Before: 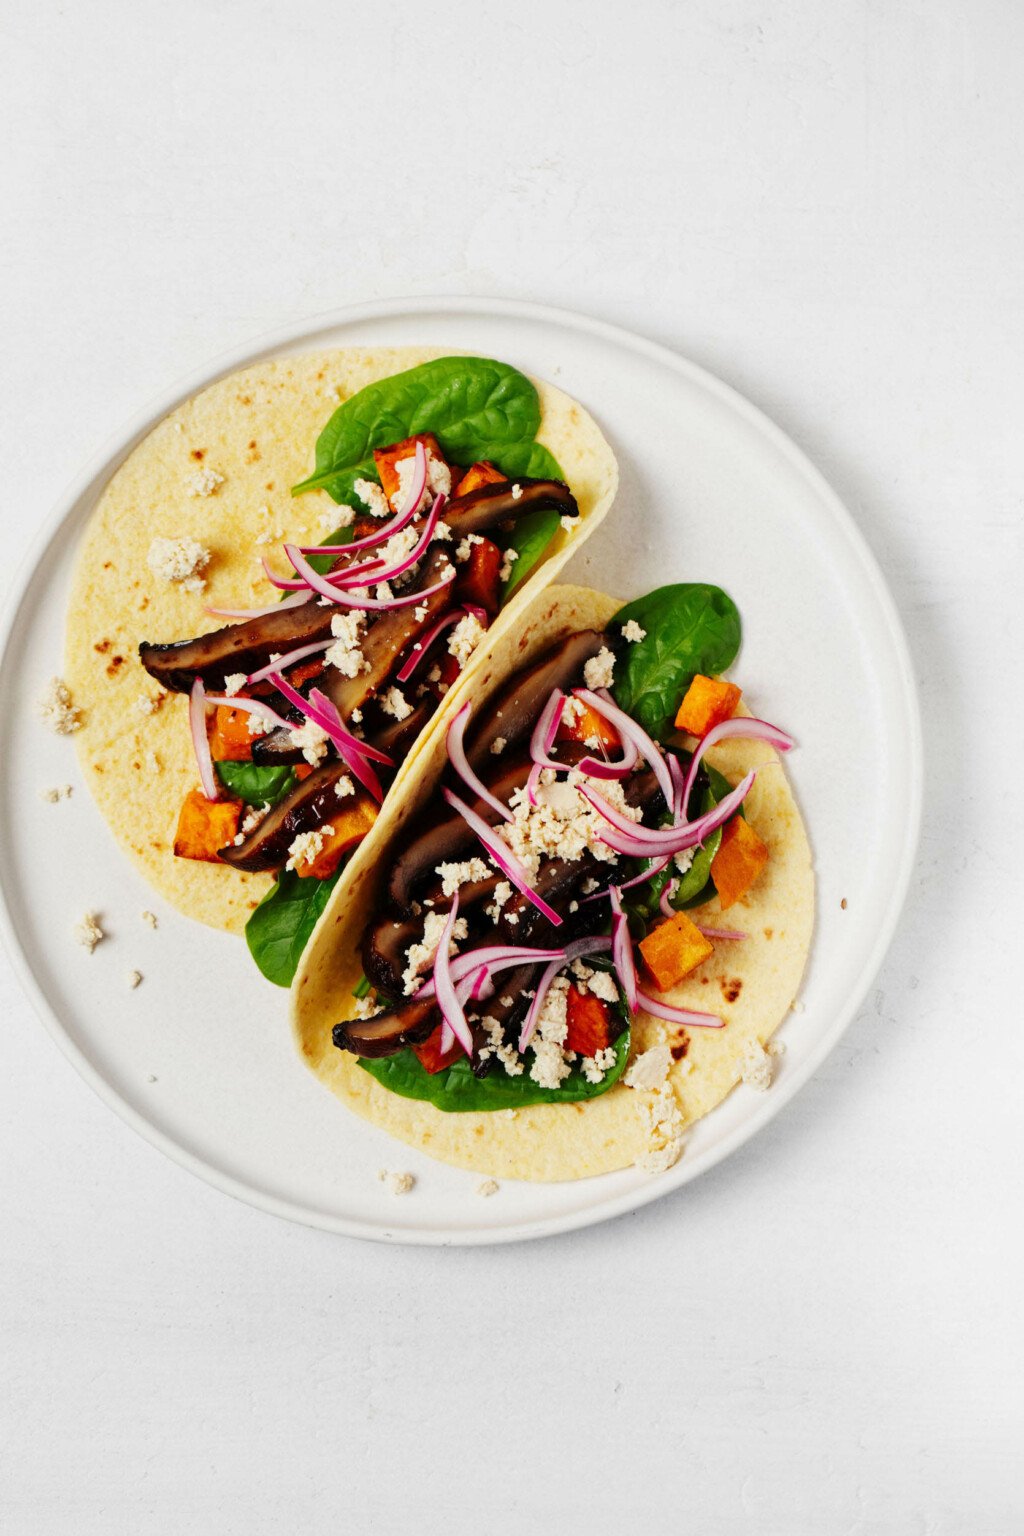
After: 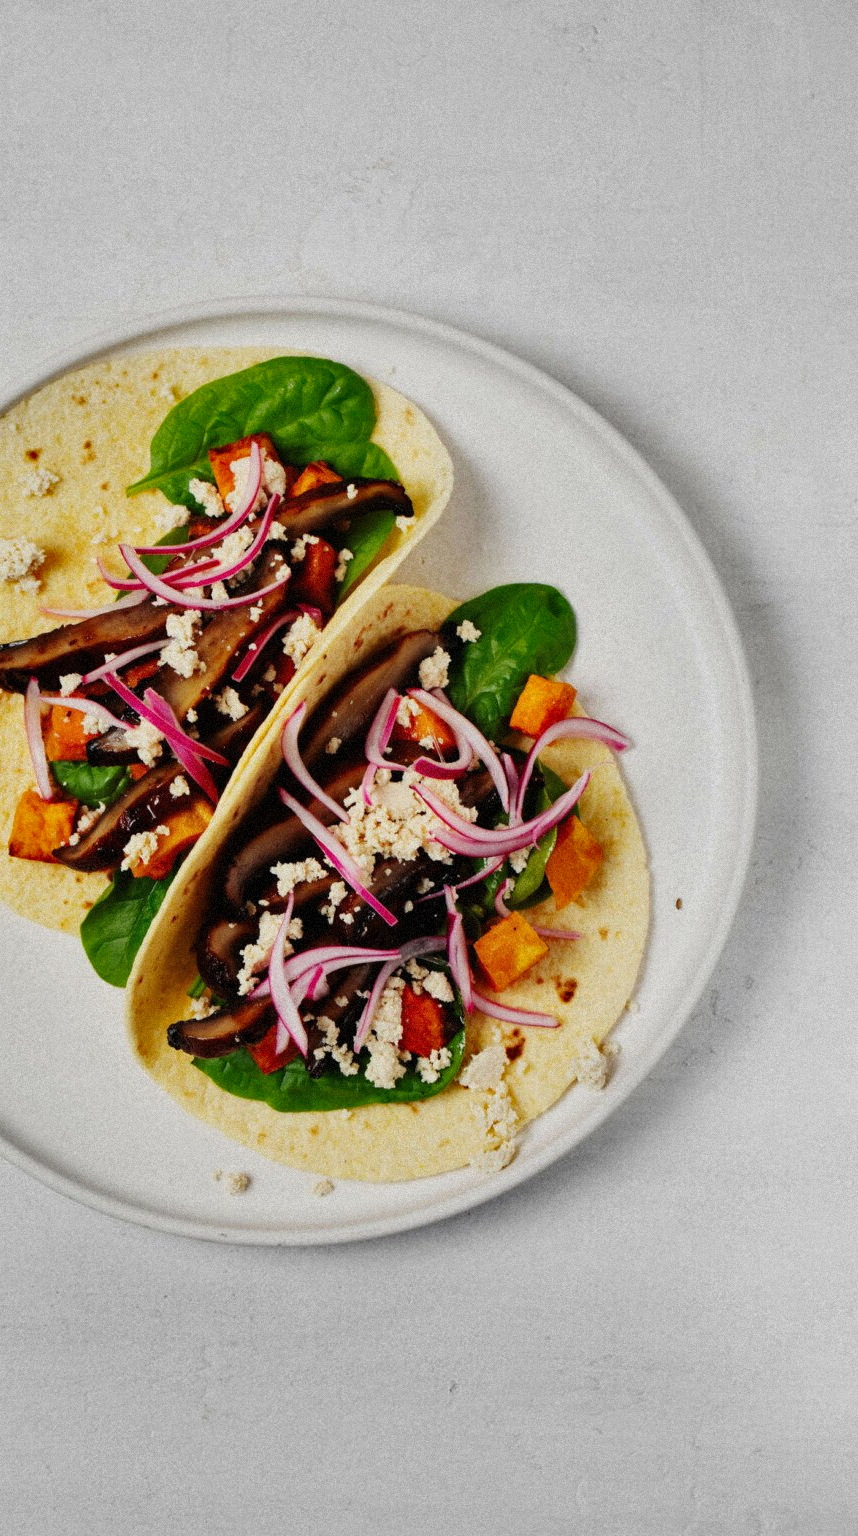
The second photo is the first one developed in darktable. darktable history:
exposure: exposure -0.177 EV, compensate highlight preservation false
shadows and highlights: radius 108.52, shadows 23.73, highlights -59.32, low approximation 0.01, soften with gaussian
grain: mid-tones bias 0%
crop: left 16.145%
